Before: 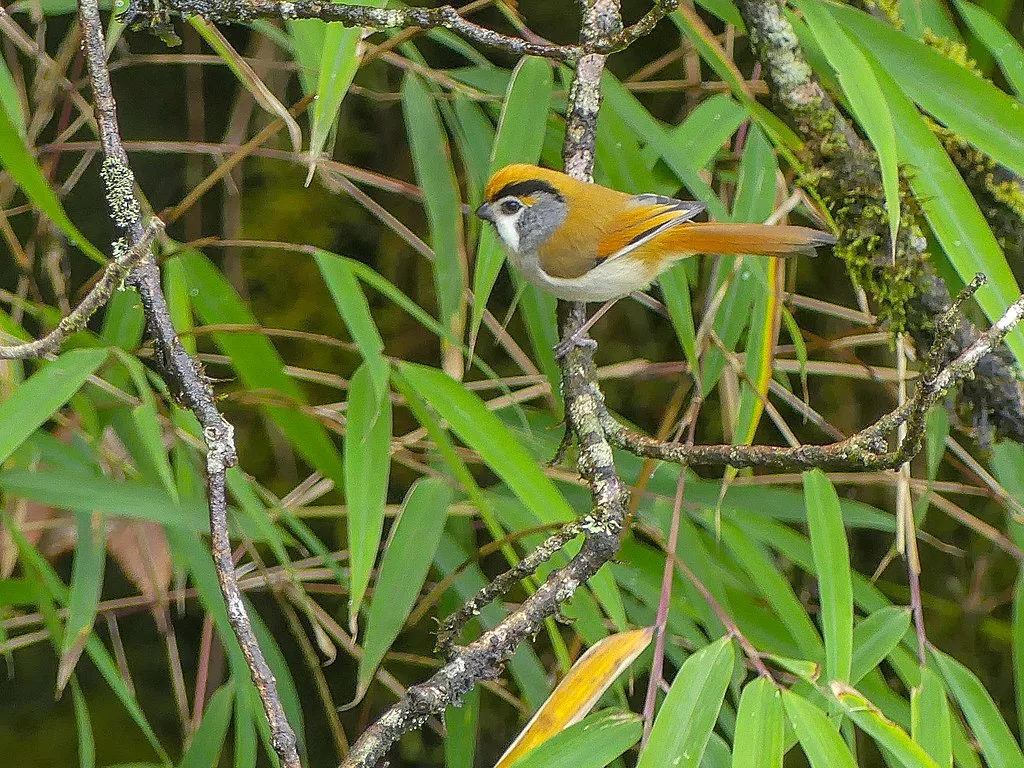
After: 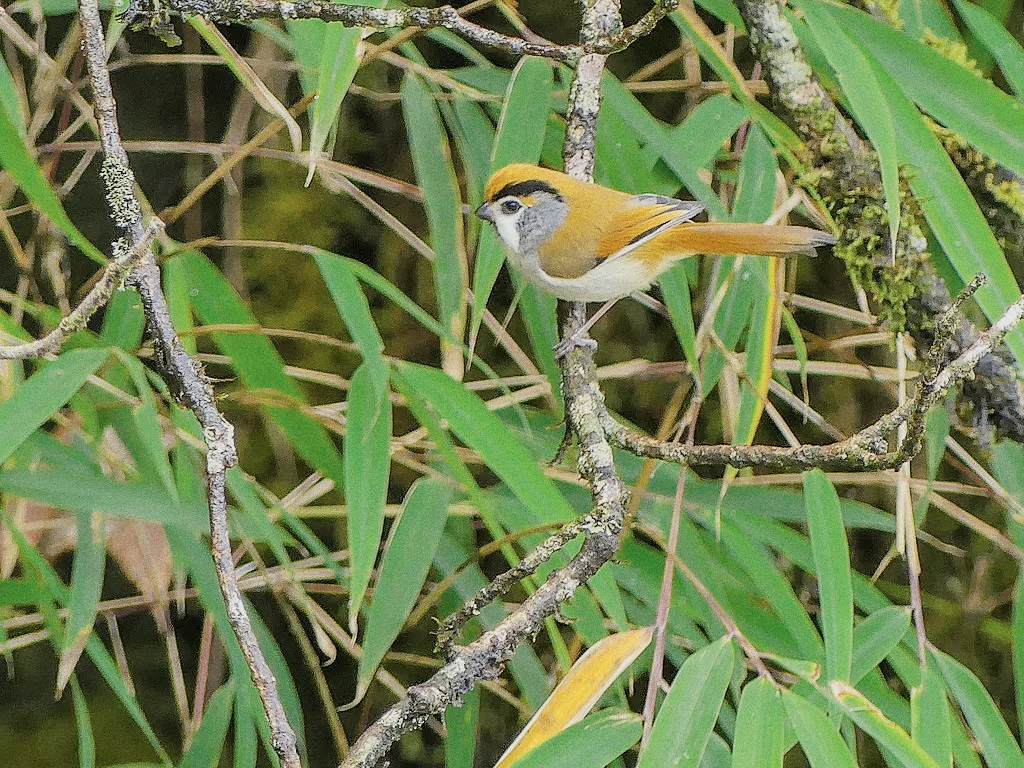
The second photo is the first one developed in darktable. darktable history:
exposure: black level correction 0, exposure 0.7 EV, compensate exposure bias true, compensate highlight preservation false
contrast brightness saturation: contrast 0.1, brightness 0.03, saturation 0.09
grain: coarseness 0.09 ISO
color contrast: green-magenta contrast 0.8, blue-yellow contrast 1.1, unbound 0
color zones: curves: ch0 [(0, 0.5) (0.125, 0.4) (0.25, 0.5) (0.375, 0.4) (0.5, 0.4) (0.625, 0.35) (0.75, 0.35) (0.875, 0.5)]; ch1 [(0, 0.35) (0.125, 0.45) (0.25, 0.35) (0.375, 0.35) (0.5, 0.35) (0.625, 0.35) (0.75, 0.45) (0.875, 0.35)]; ch2 [(0, 0.6) (0.125, 0.5) (0.25, 0.5) (0.375, 0.6) (0.5, 0.6) (0.625, 0.5) (0.75, 0.5) (0.875, 0.5)]
filmic rgb: black relative exposure -6.98 EV, white relative exposure 5.63 EV, hardness 2.86
